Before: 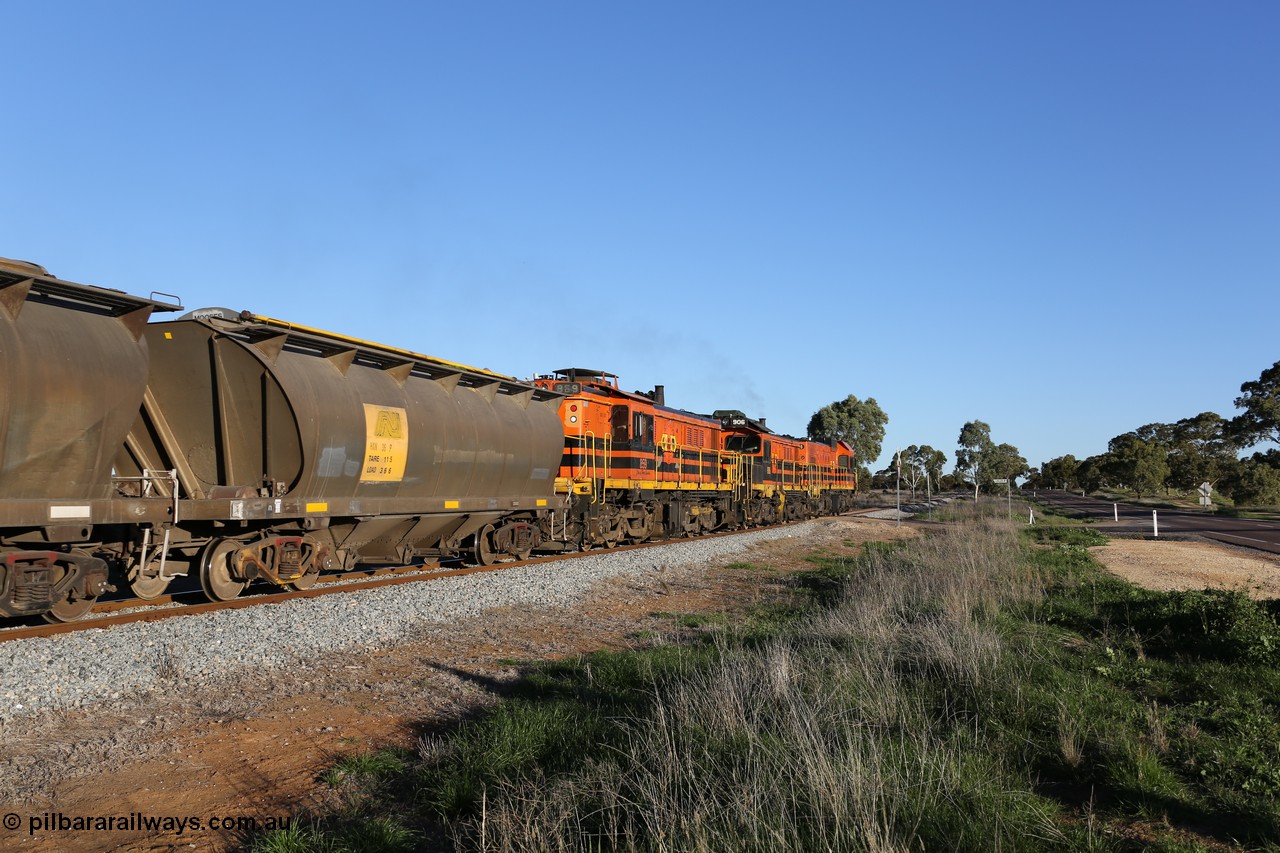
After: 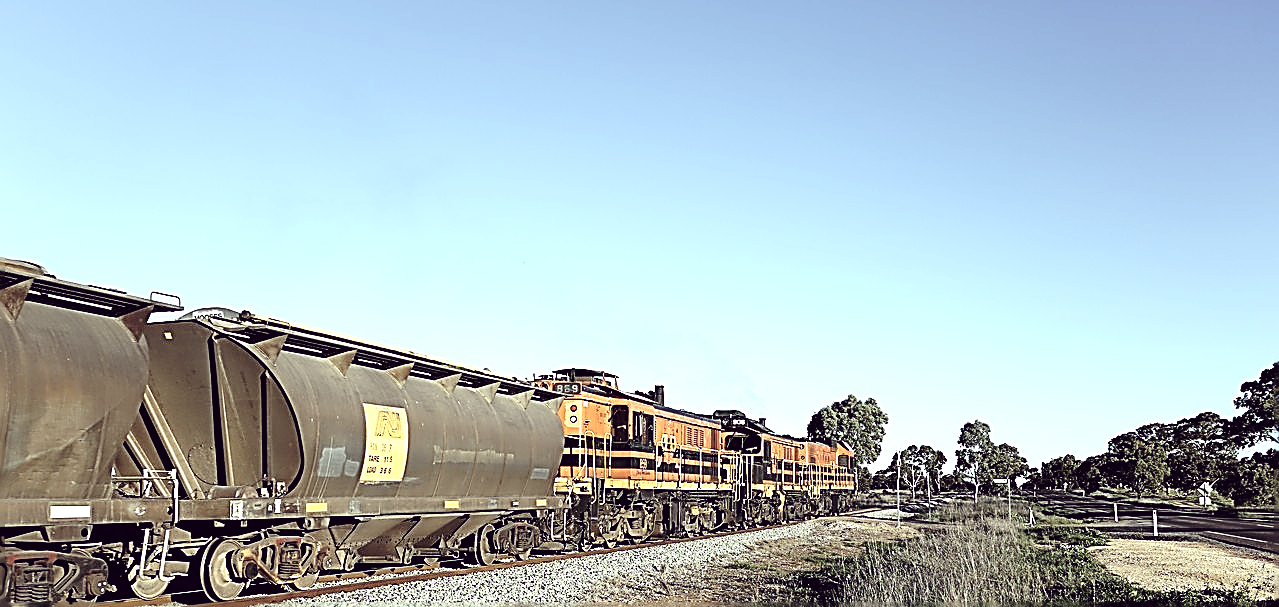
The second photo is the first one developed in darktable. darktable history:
crop: right 0.001%, bottom 28.763%
color correction: highlights a* -20.45, highlights b* 20.67, shadows a* 19.24, shadows b* -20.37, saturation 0.399
tone equalizer: -8 EV -0.742 EV, -7 EV -0.711 EV, -6 EV -0.596 EV, -5 EV -0.371 EV, -3 EV 0.374 EV, -2 EV 0.6 EV, -1 EV 0.699 EV, +0 EV 0.776 EV
base curve: curves: ch0 [(0, 0) (0.073, 0.04) (0.157, 0.139) (0.492, 0.492) (0.758, 0.758) (1, 1)], preserve colors none
sharpen: amount 1.992
exposure: exposure 0.298 EV, compensate exposure bias true, compensate highlight preservation false
contrast brightness saturation: contrast 0.093, saturation 0.28
